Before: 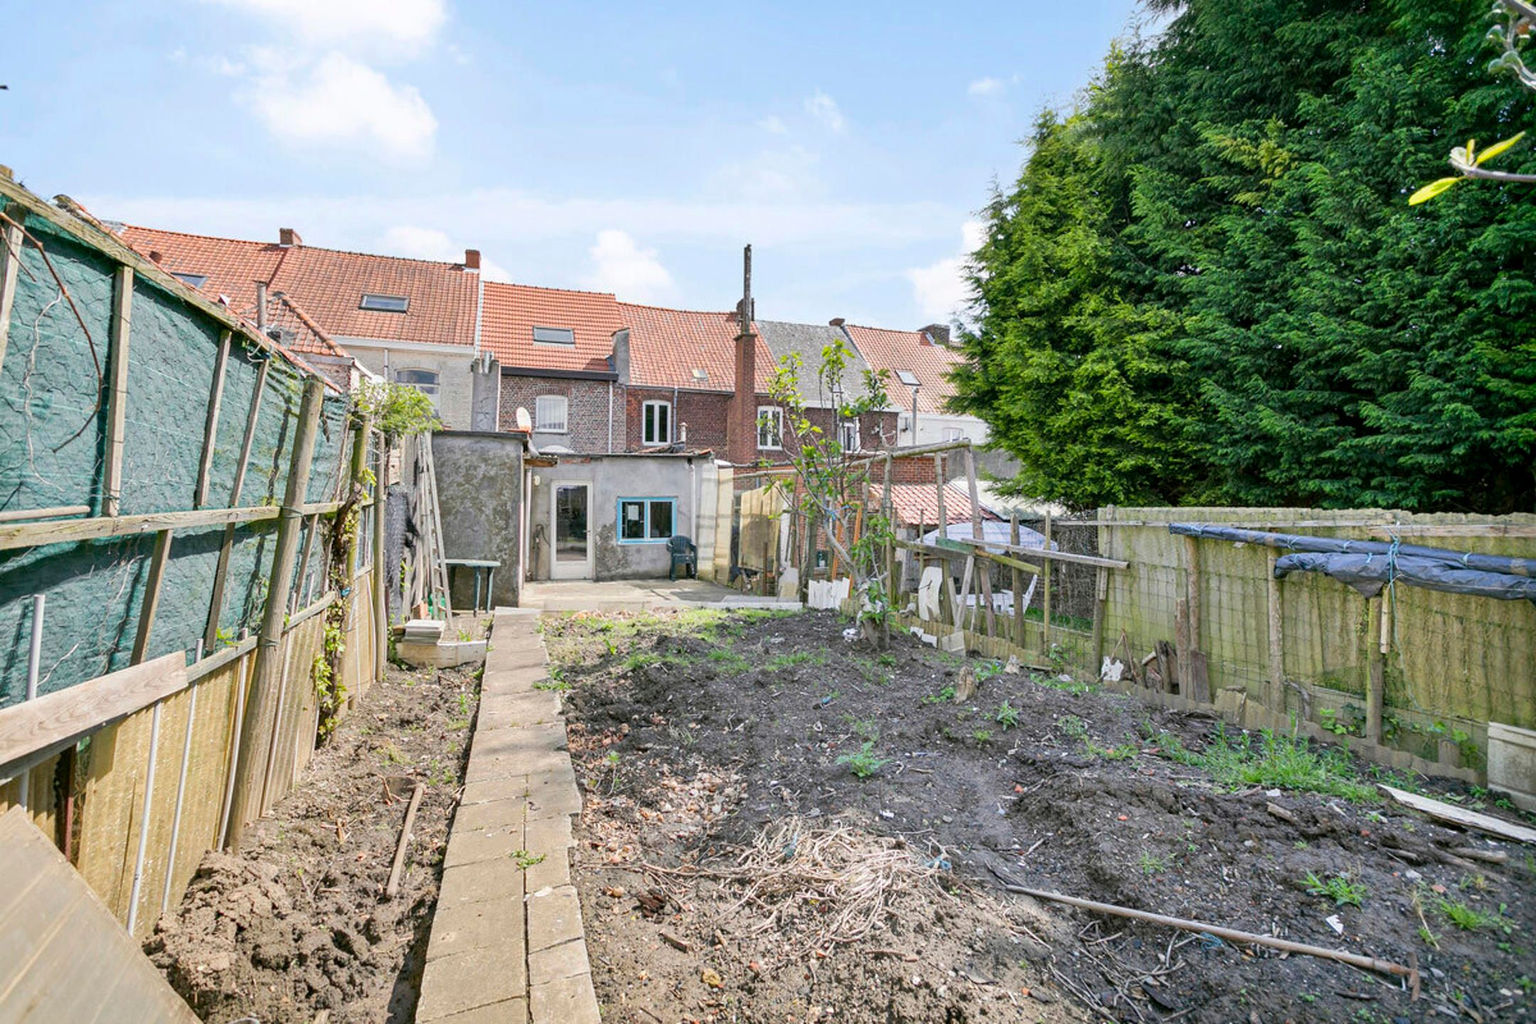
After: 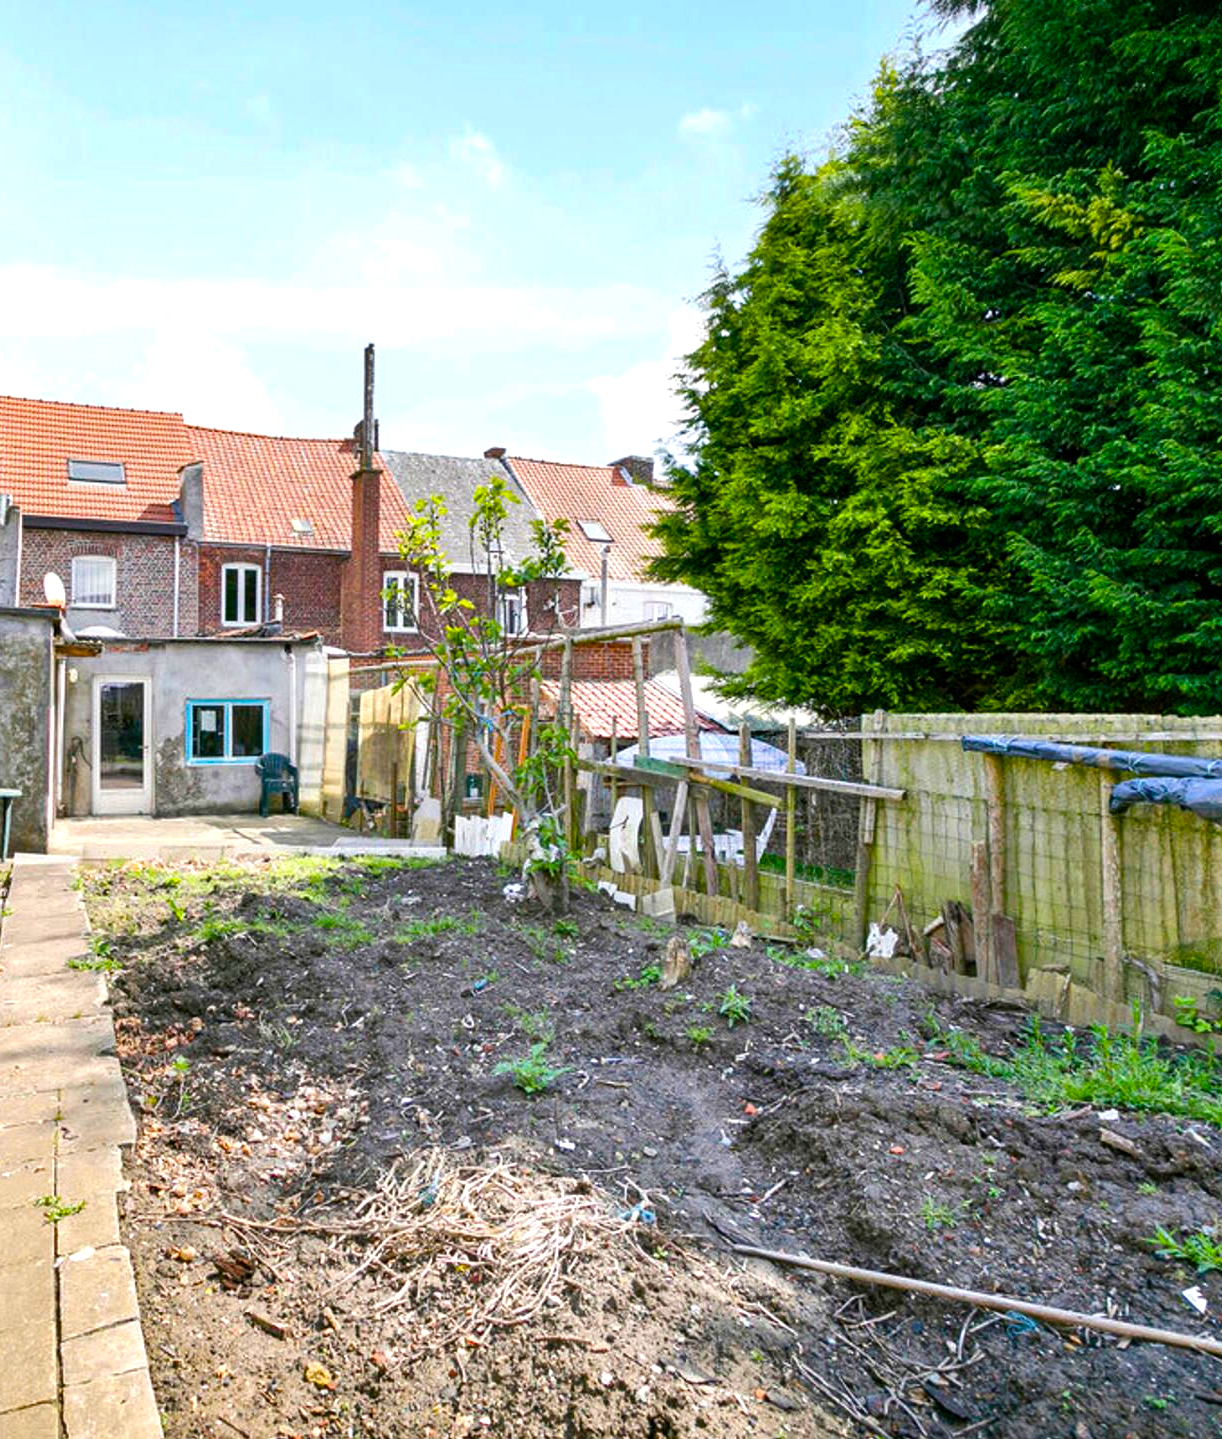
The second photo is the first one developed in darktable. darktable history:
color balance rgb: perceptual saturation grading › global saturation 34.95%, perceptual saturation grading › highlights -29.925%, perceptual saturation grading › shadows 35.723%, perceptual brilliance grading › highlights 12.815%, perceptual brilliance grading › mid-tones 8.726%, perceptual brilliance grading › shadows -16.773%, global vibrance 30.264%
crop: left 31.583%, top 0.006%, right 11.8%
